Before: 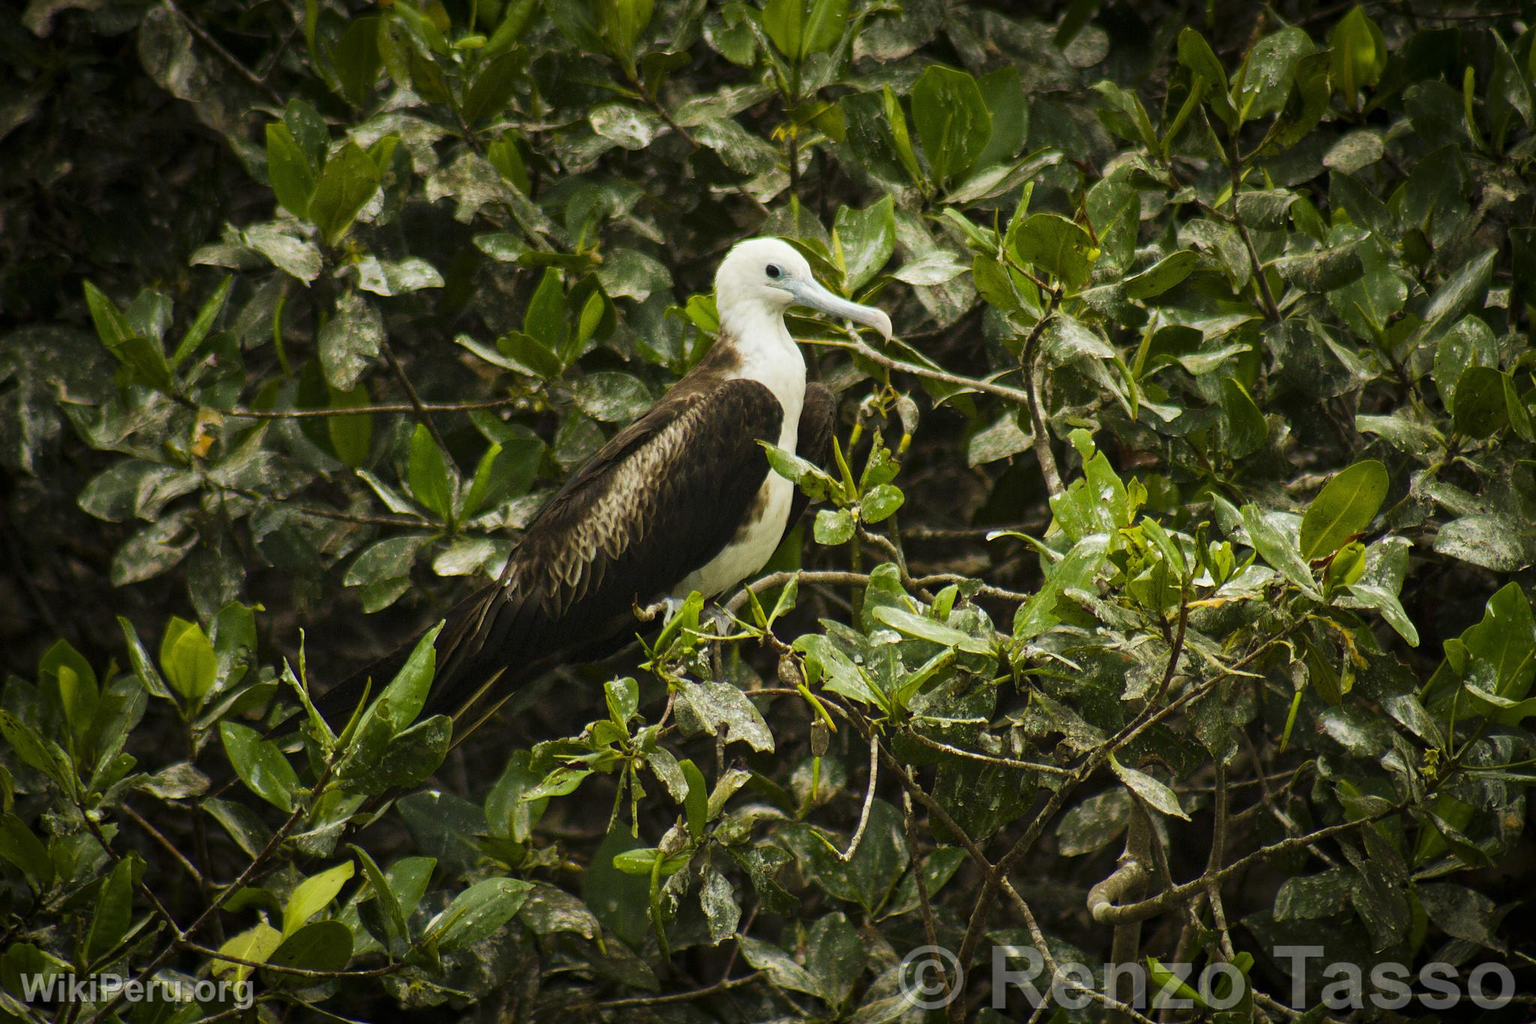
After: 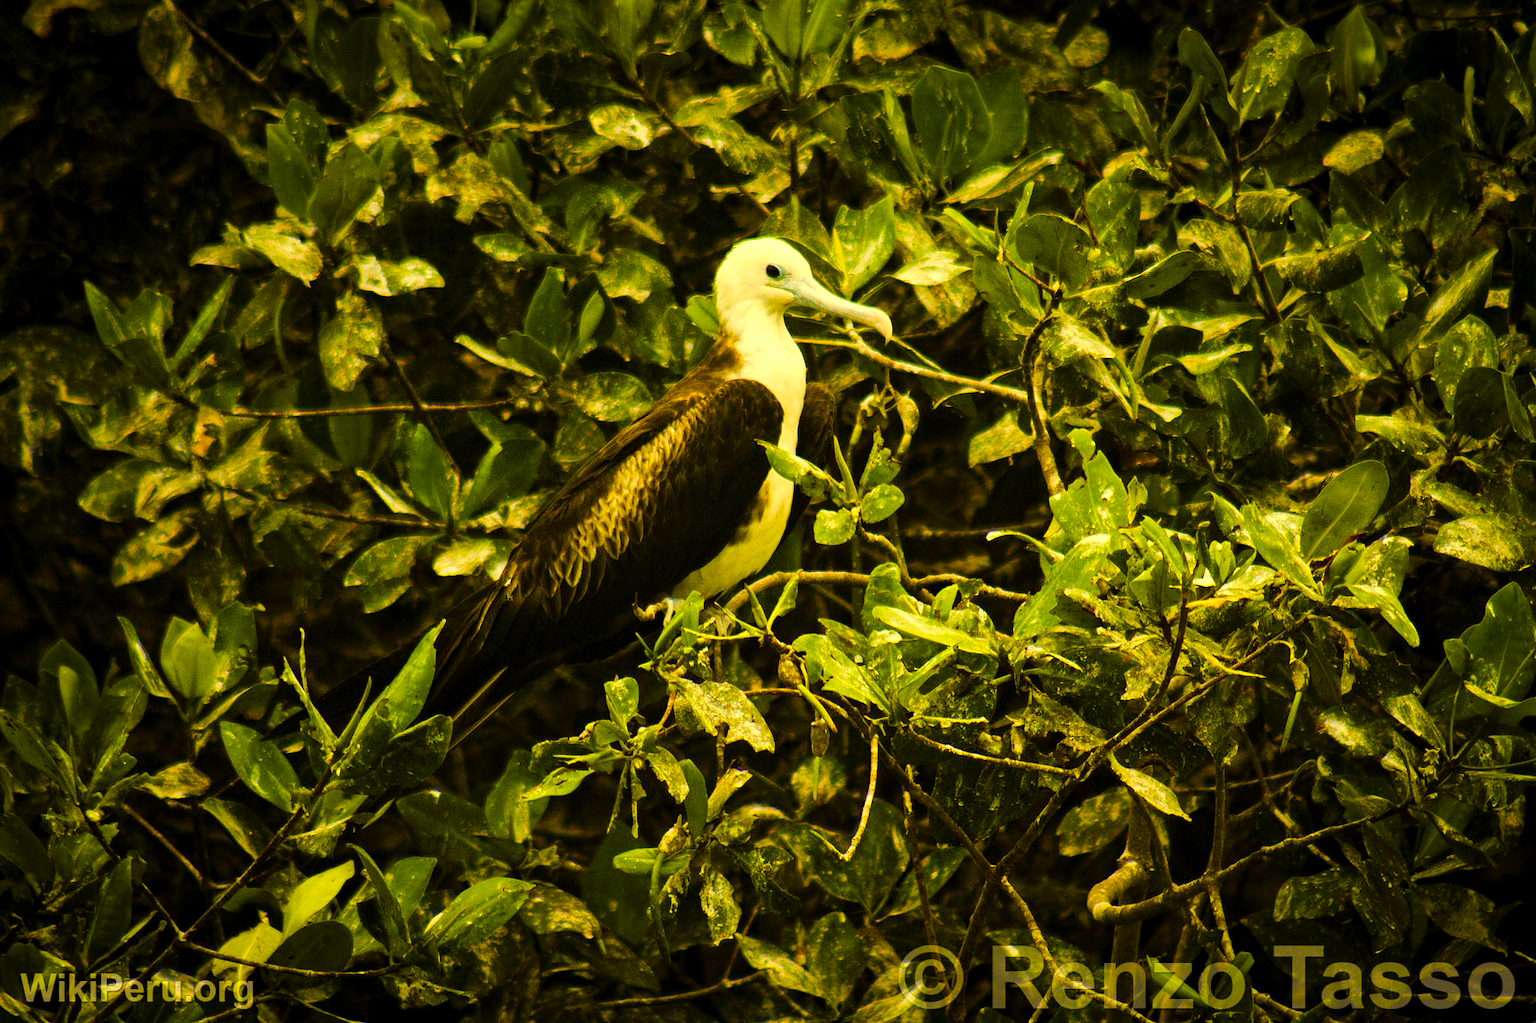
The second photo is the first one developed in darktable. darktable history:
color balance rgb: linear chroma grading › shadows 10%, linear chroma grading › highlights 10%, linear chroma grading › global chroma 15%, linear chroma grading › mid-tones 15%, perceptual saturation grading › global saturation 40%, perceptual saturation grading › highlights -25%, perceptual saturation grading › mid-tones 35%, perceptual saturation grading › shadows 35%, perceptual brilliance grading › global brilliance 11.29%, global vibrance 11.29%
tone curve: curves: ch0 [(0.029, 0) (0.134, 0.063) (0.249, 0.198) (0.378, 0.365) (0.499, 0.529) (1, 1)], color space Lab, linked channels, preserve colors none
white balance: red 1.08, blue 0.791
